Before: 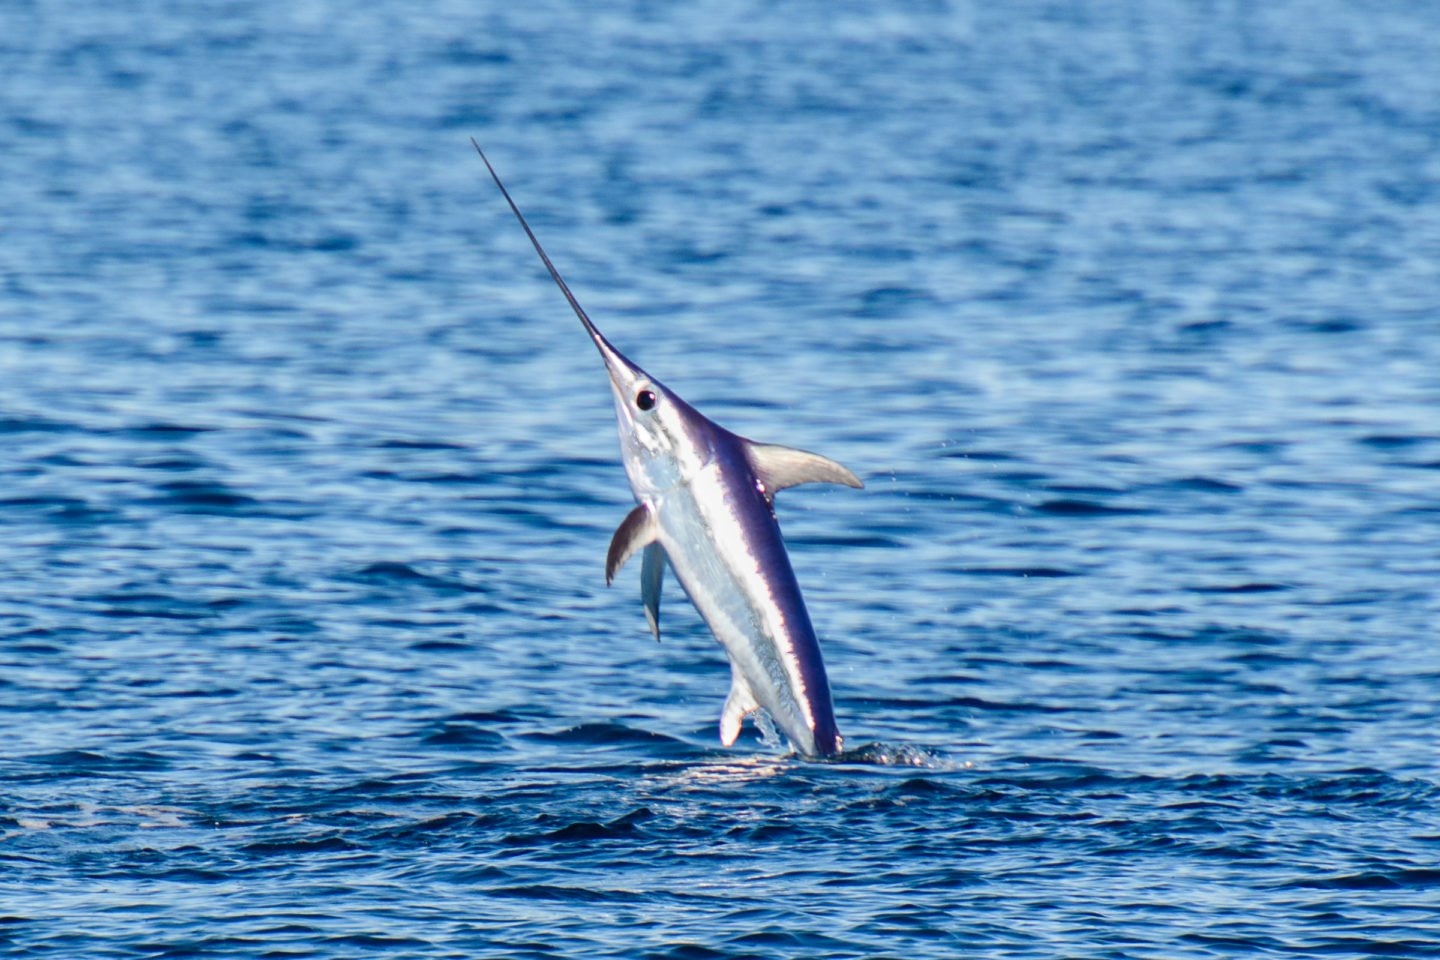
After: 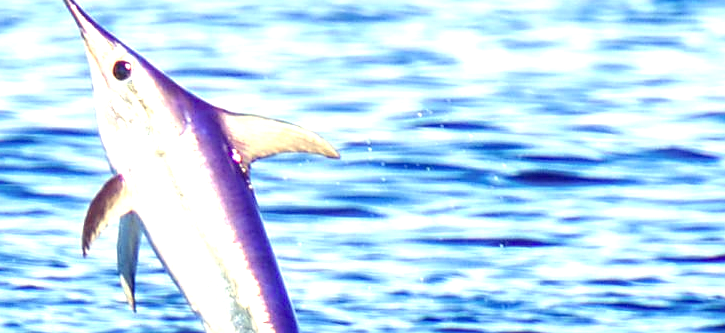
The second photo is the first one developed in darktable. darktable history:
local contrast: on, module defaults
sharpen: radius 1.911, amount 0.403, threshold 1.185
crop: left 36.416%, top 34.442%, right 13.225%, bottom 30.835%
color correction: highlights a* 2.32, highlights b* 23.52
color balance rgb: shadows lift › luminance 0.646%, shadows lift › chroma 6.845%, shadows lift › hue 301.44°, linear chroma grading › global chroma 8.73%, perceptual saturation grading › global saturation 0.364%, perceptual brilliance grading › global brilliance 29.349%, global vibrance 15.918%, saturation formula JzAzBz (2021)
tone equalizer: -8 EV -0.448 EV, -7 EV -0.417 EV, -6 EV -0.346 EV, -5 EV -0.22 EV, -3 EV 0.206 EV, -2 EV 0.353 EV, -1 EV 0.403 EV, +0 EV 0.401 EV
exposure: black level correction 0.002, exposure 0.296 EV, compensate highlight preservation false
